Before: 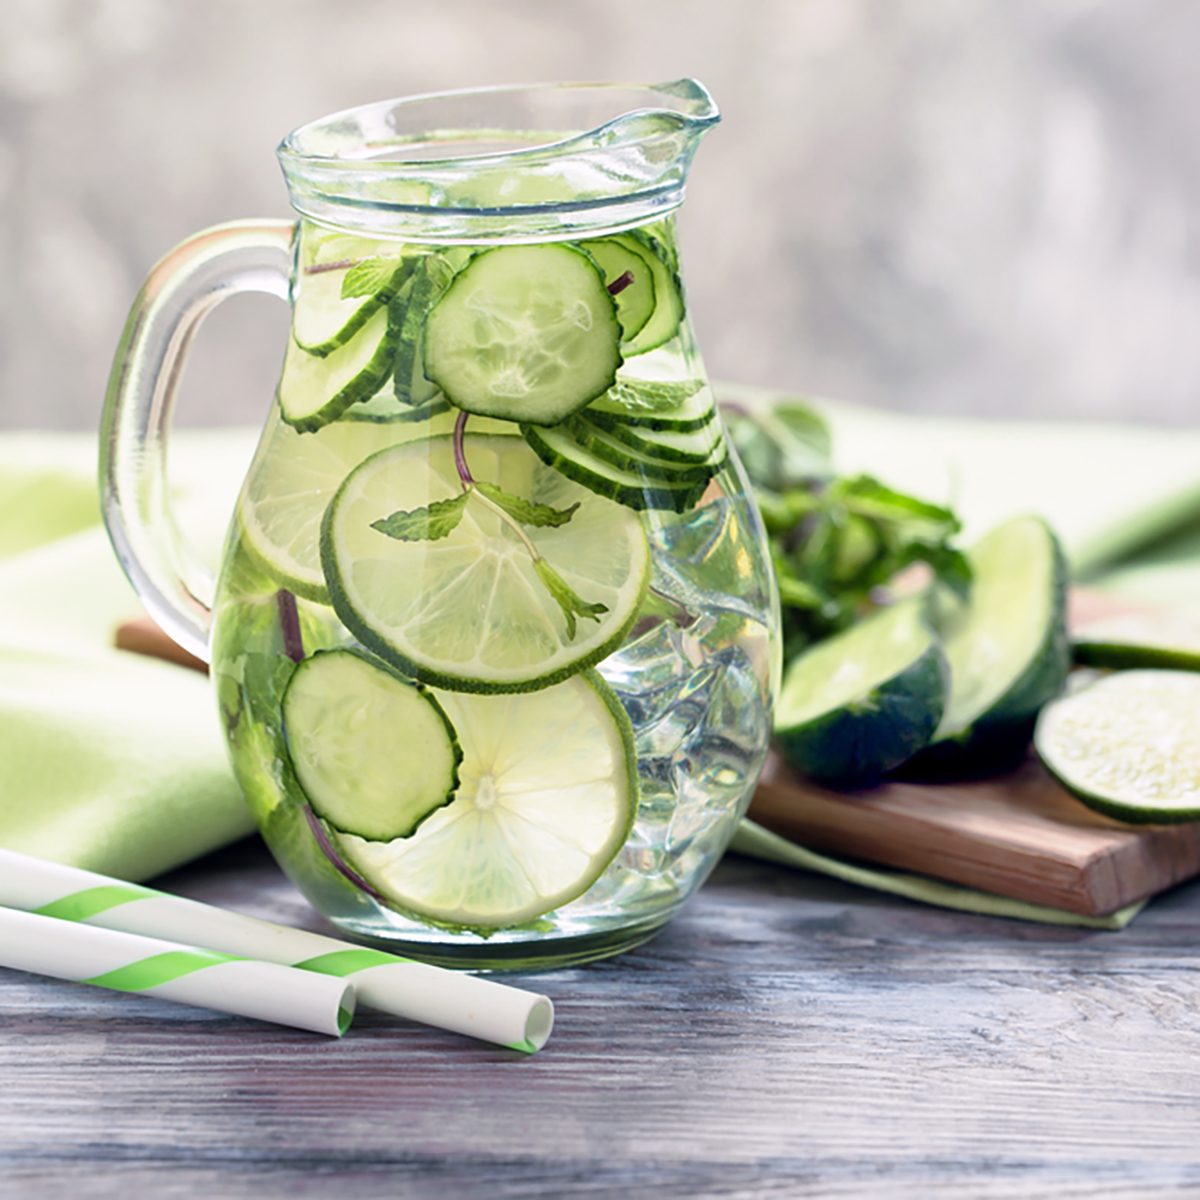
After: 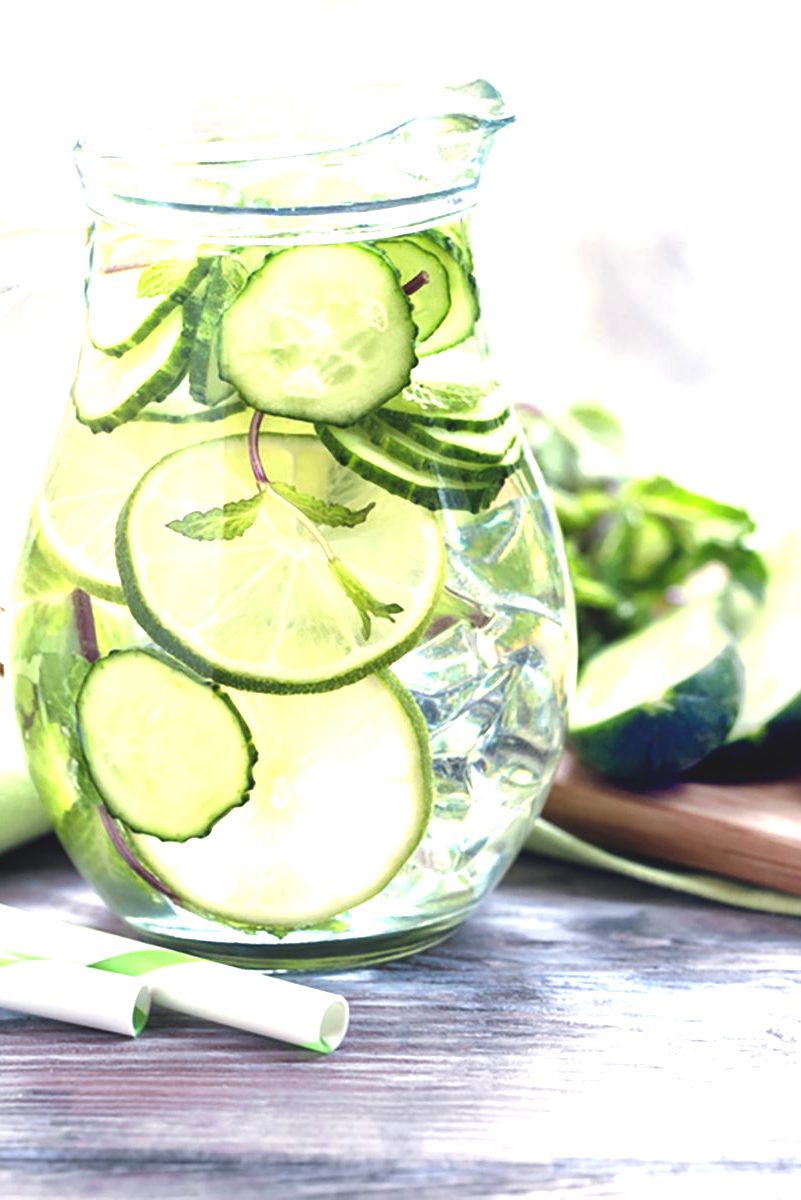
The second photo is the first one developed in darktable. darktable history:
crop: left 17.115%, right 16.117%
exposure: black level correction -0.005, exposure 1 EV, compensate highlight preservation false
